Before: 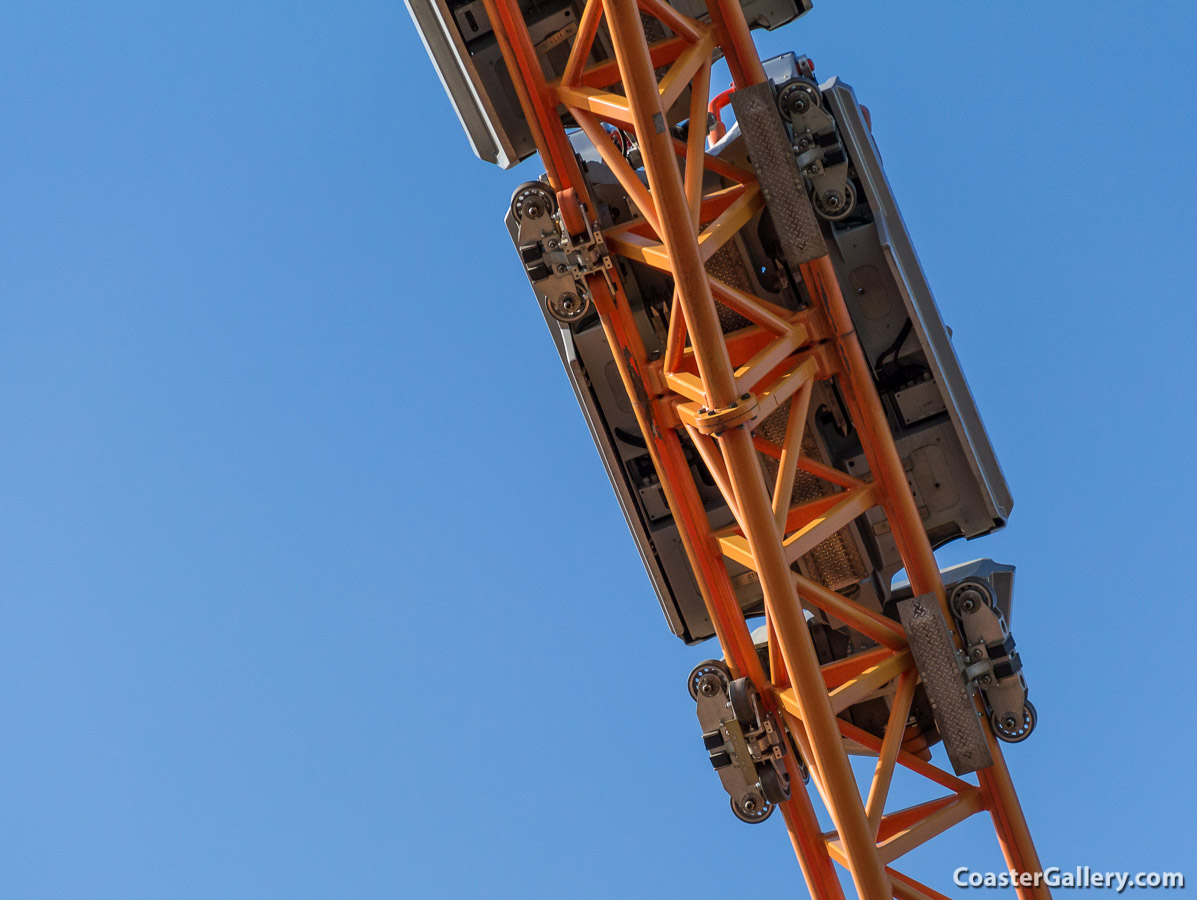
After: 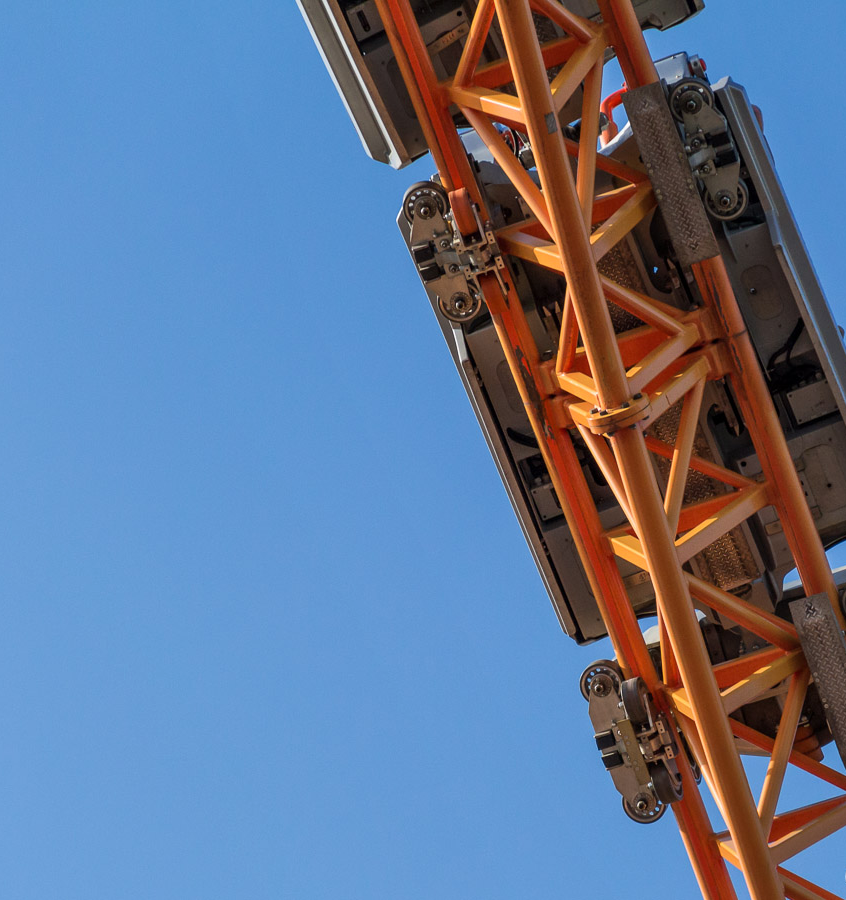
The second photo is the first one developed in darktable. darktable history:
shadows and highlights: shadows 29.2, highlights -29.52, low approximation 0.01, soften with gaussian
crop and rotate: left 9.083%, right 20.174%
